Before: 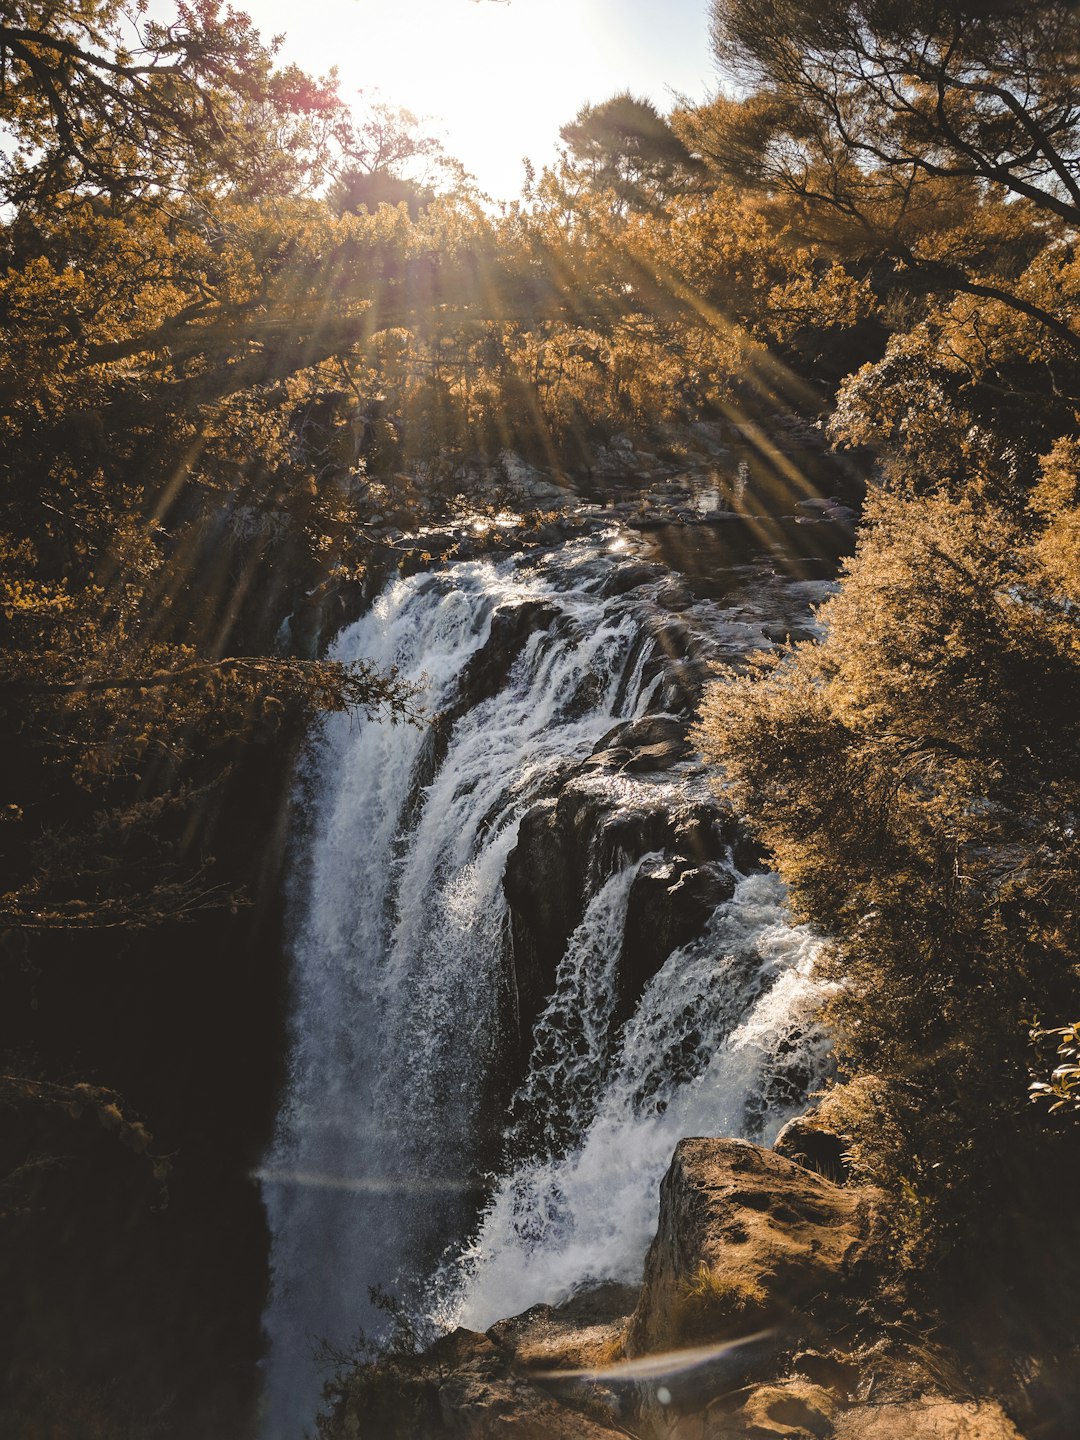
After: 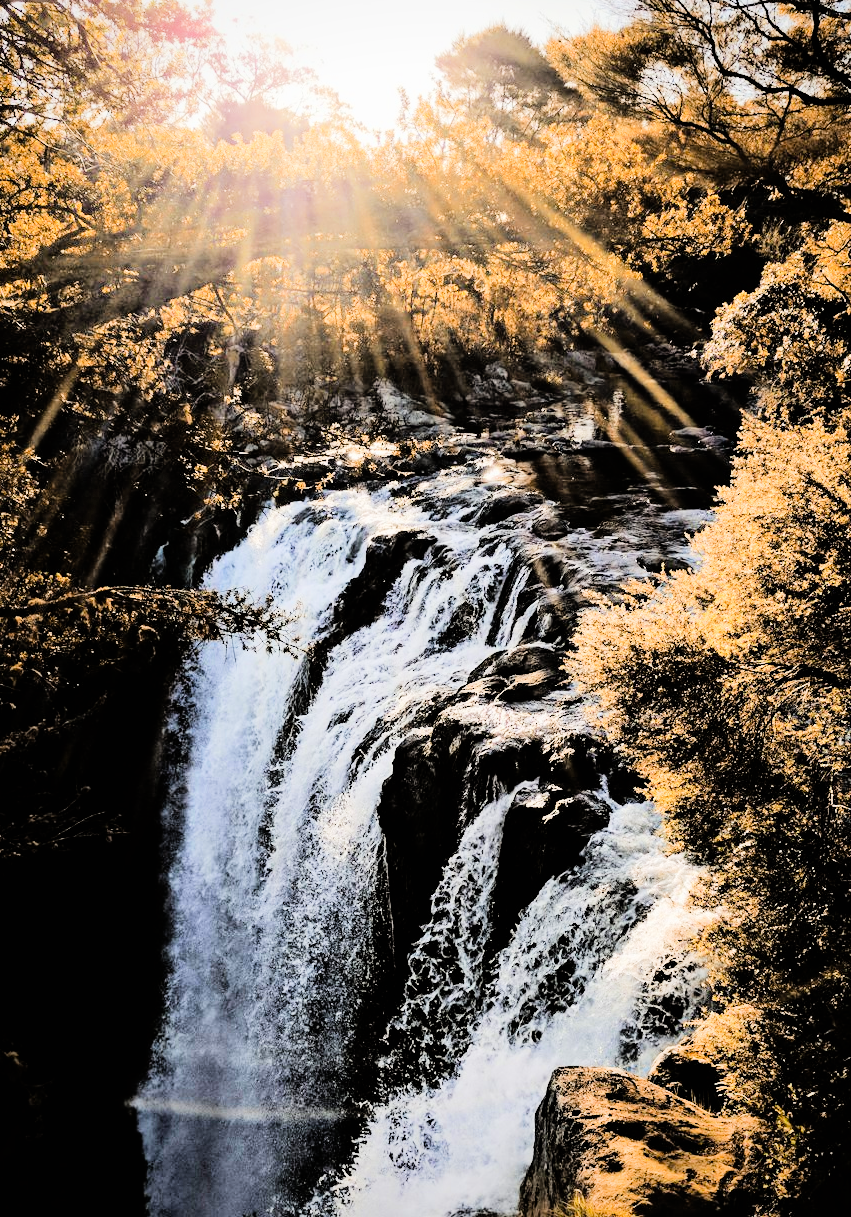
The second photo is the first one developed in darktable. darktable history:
exposure: black level correction 0.009, exposure -0.167 EV, compensate highlight preservation false
tone equalizer: -7 EV 0.163 EV, -6 EV 0.56 EV, -5 EV 1.18 EV, -4 EV 1.31 EV, -3 EV 1.15 EV, -2 EV 0.6 EV, -1 EV 0.147 EV, edges refinement/feathering 500, mask exposure compensation -1.57 EV, preserve details no
filmic rgb: black relative exposure -5.12 EV, white relative exposure 3.96 EV, threshold 2.94 EV, hardness 2.88, contrast 1.401, highlights saturation mix -29.76%, enable highlight reconstruction true
crop: left 11.595%, top 4.992%, right 9.572%, bottom 10.457%
color zones: curves: ch0 [(0.068, 0.464) (0.25, 0.5) (0.48, 0.508) (0.75, 0.536) (0.886, 0.476) (0.967, 0.456)]; ch1 [(0.066, 0.456) (0.25, 0.5) (0.616, 0.508) (0.746, 0.56) (0.934, 0.444)]
vignetting: fall-off radius 60.82%, brightness -0.252, saturation 0.134, center (0.034, -0.086)
levels: white 99.92%, levels [0, 0.435, 0.917]
